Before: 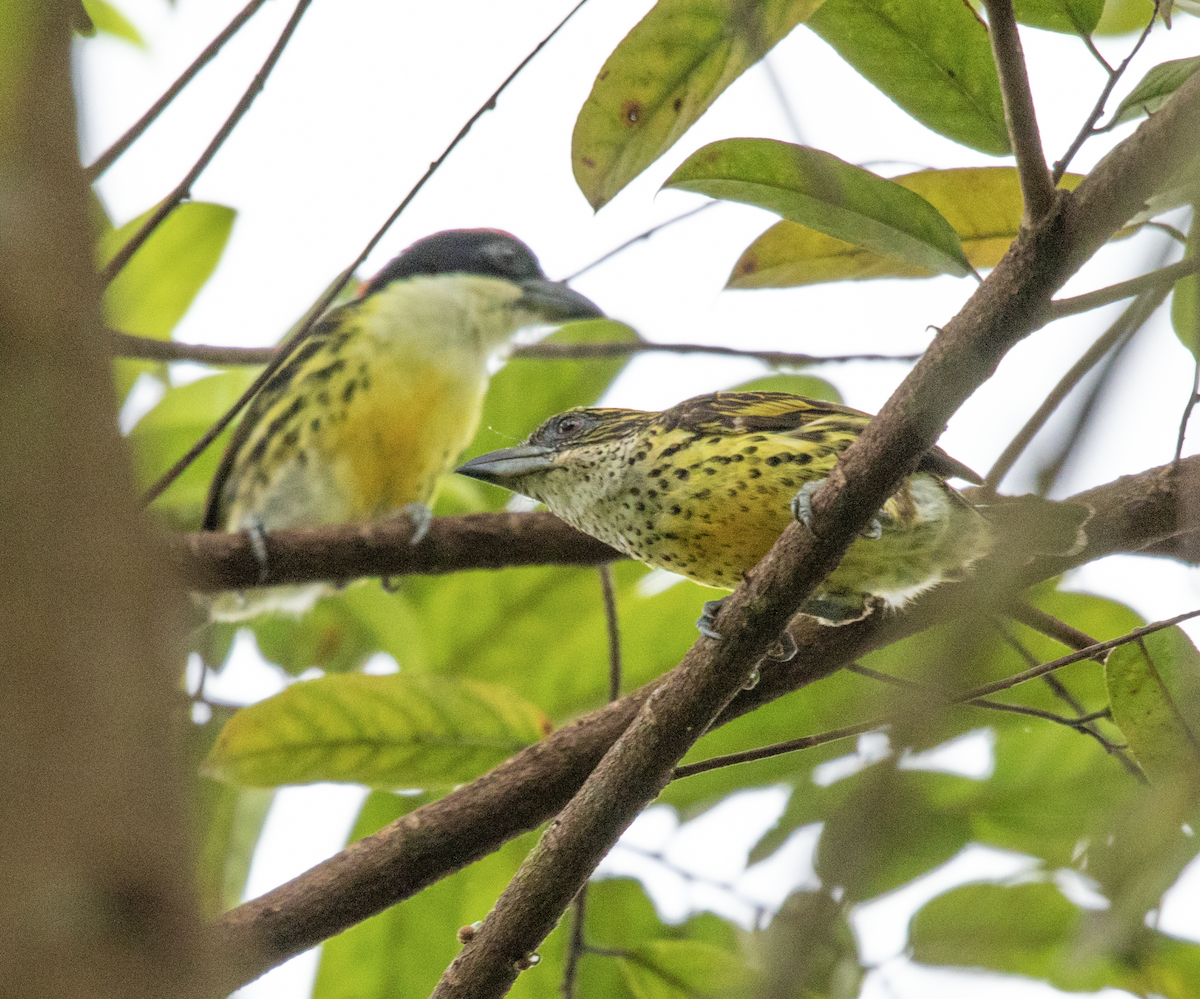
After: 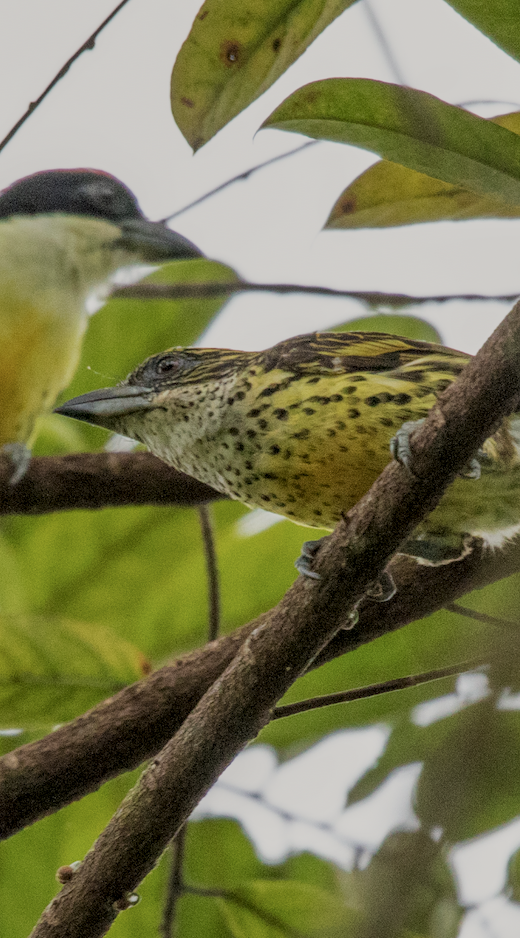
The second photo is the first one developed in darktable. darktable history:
white balance: red 1.009, blue 0.985
crop: left 33.452%, top 6.025%, right 23.155%
exposure: black level correction 0, exposure -0.766 EV, compensate highlight preservation false
local contrast: on, module defaults
